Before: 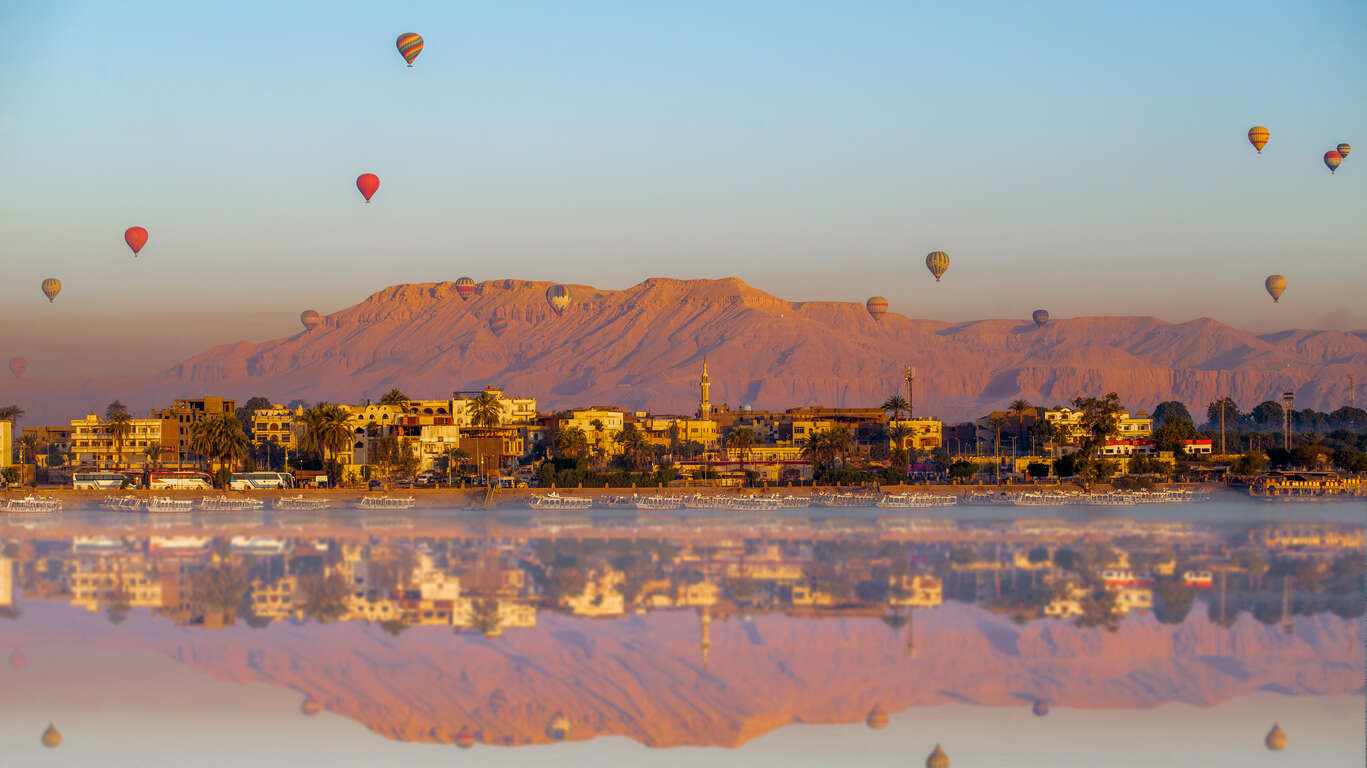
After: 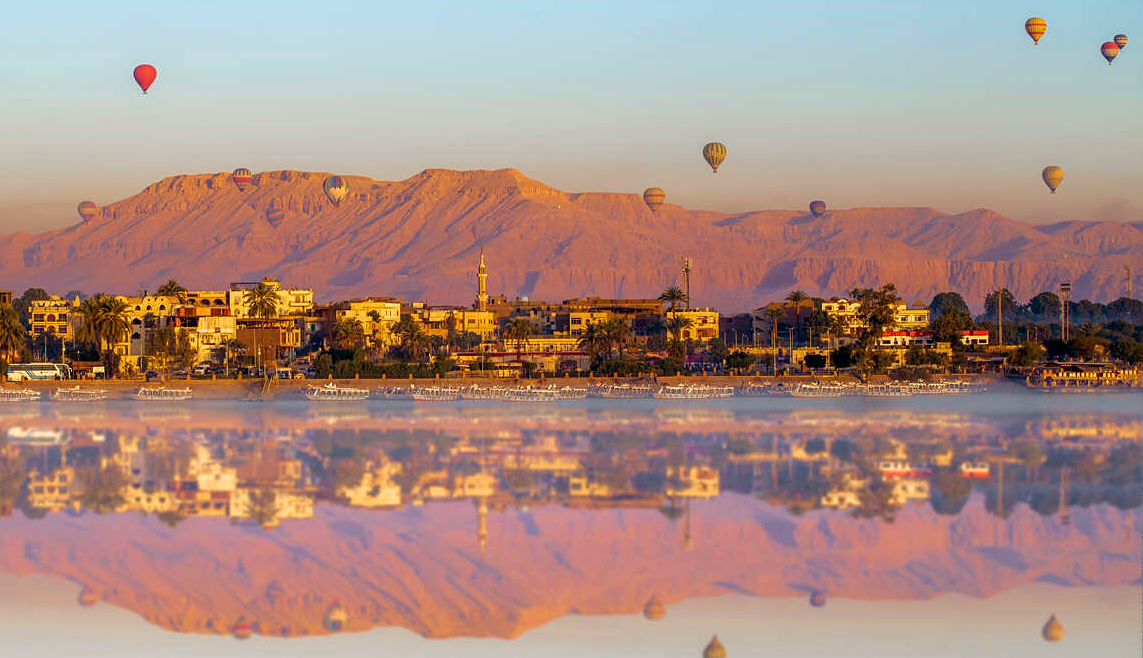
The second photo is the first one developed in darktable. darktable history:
sharpen: amount 0.2
exposure: exposure 0.207 EV, compensate highlight preservation false
crop: left 16.315%, top 14.246%
velvia: on, module defaults
